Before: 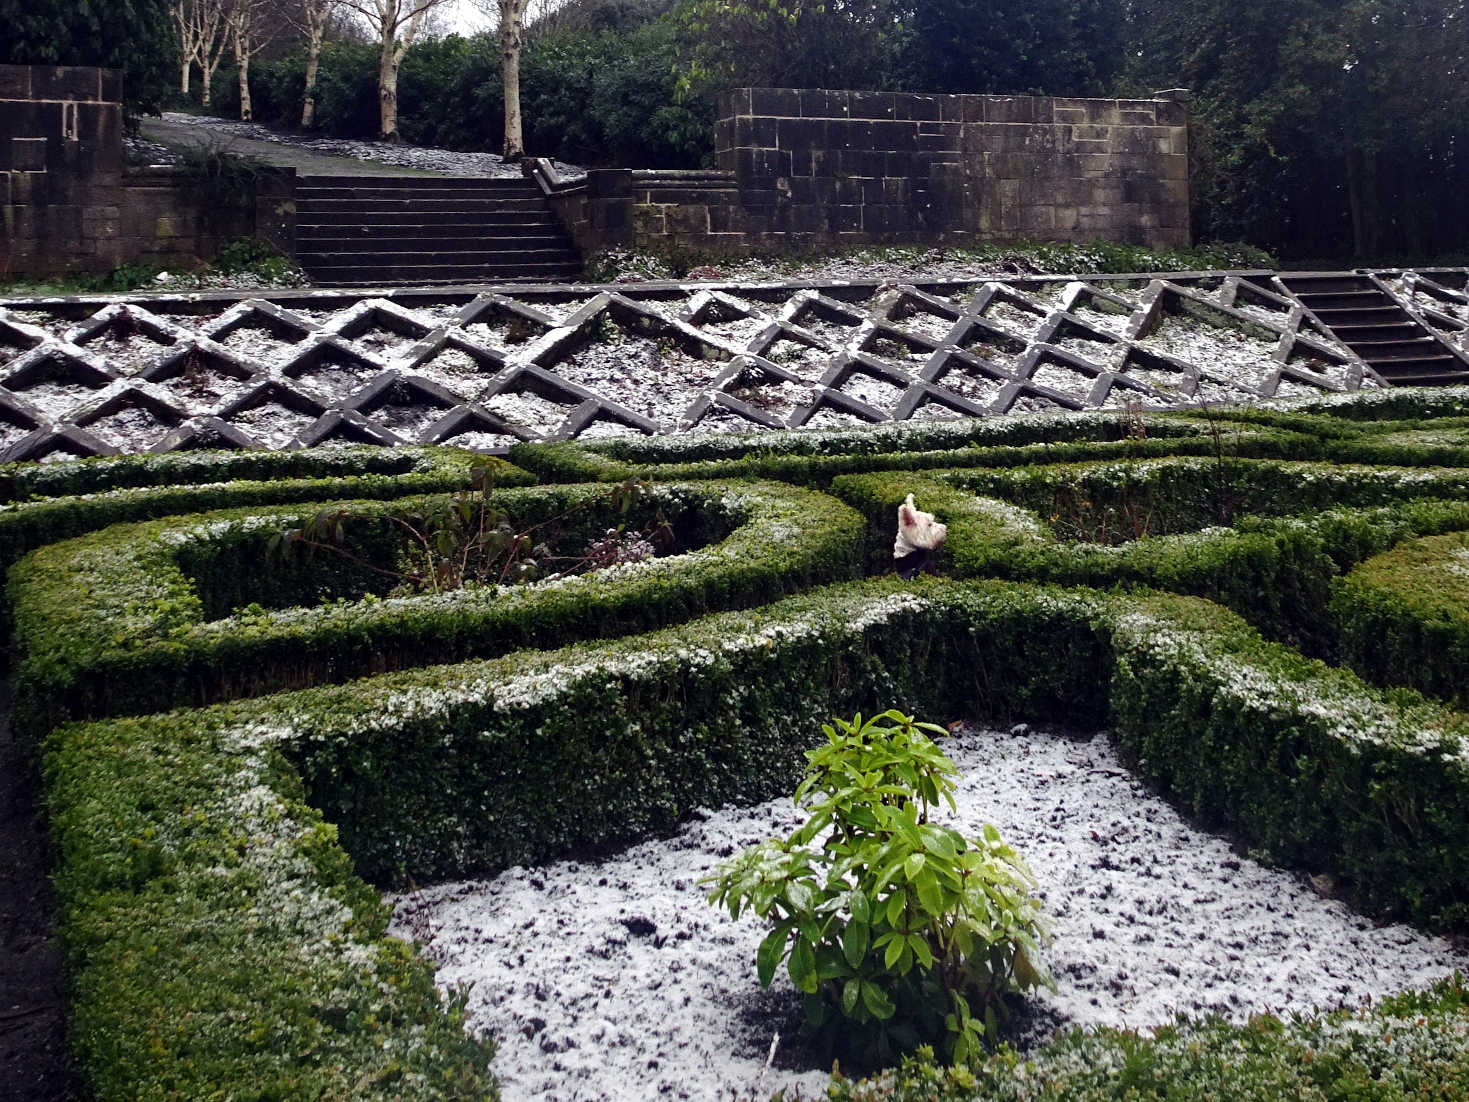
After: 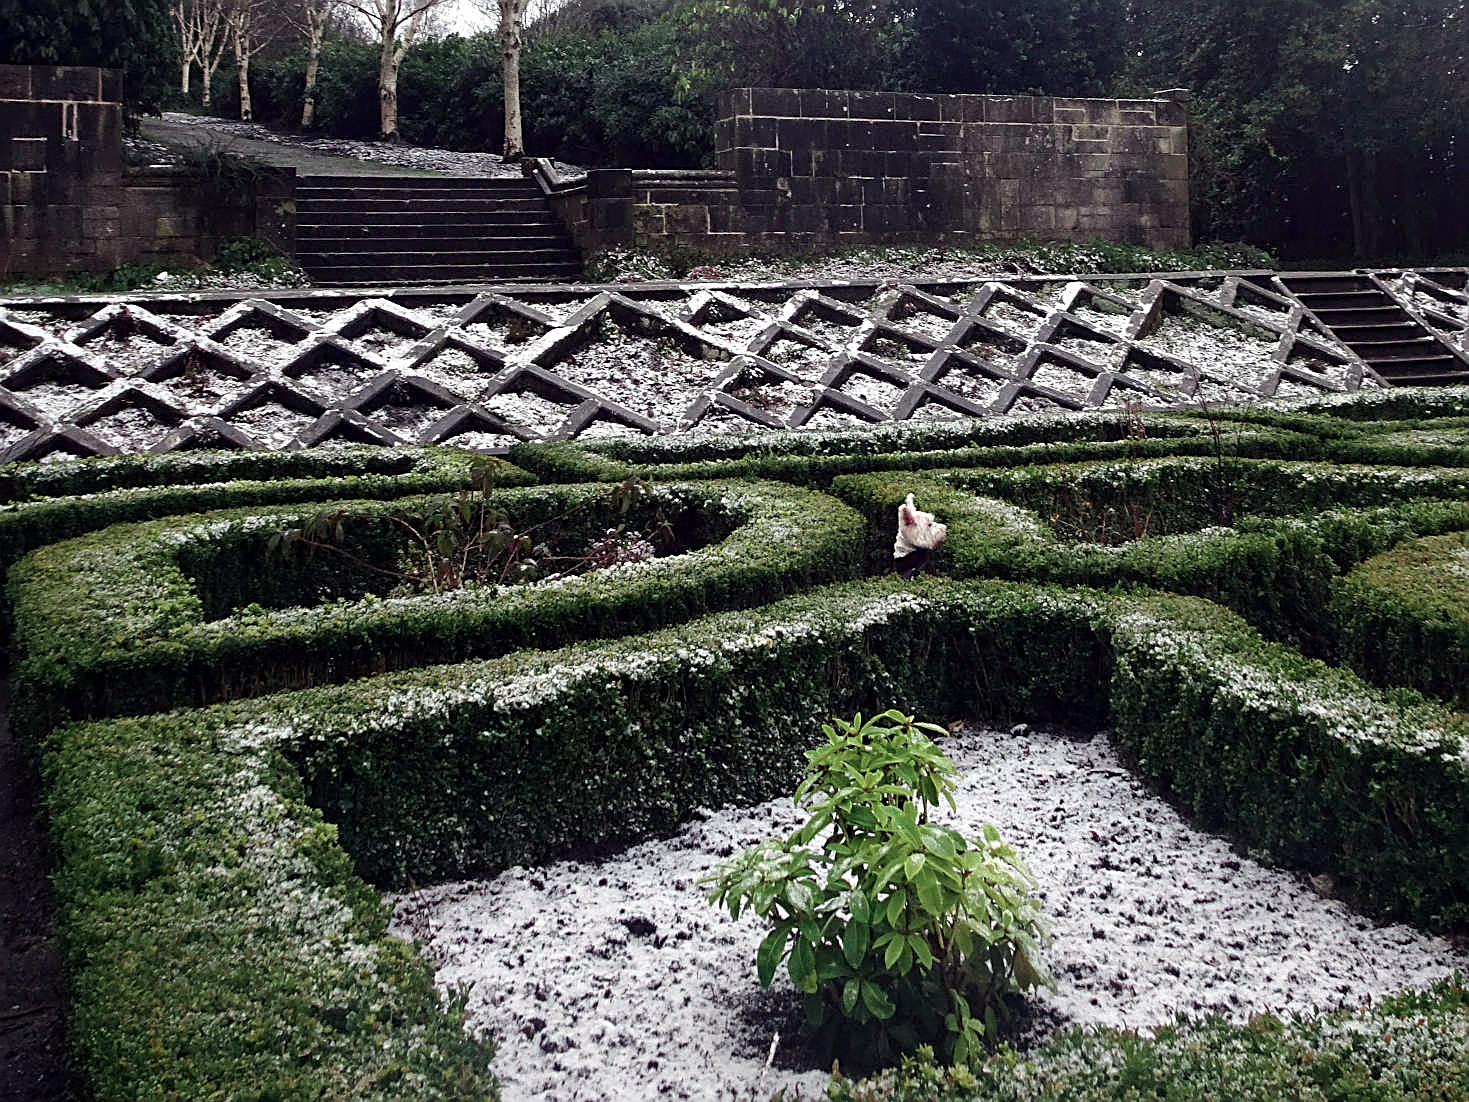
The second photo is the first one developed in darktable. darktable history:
color contrast: blue-yellow contrast 0.7
sharpen: on, module defaults
